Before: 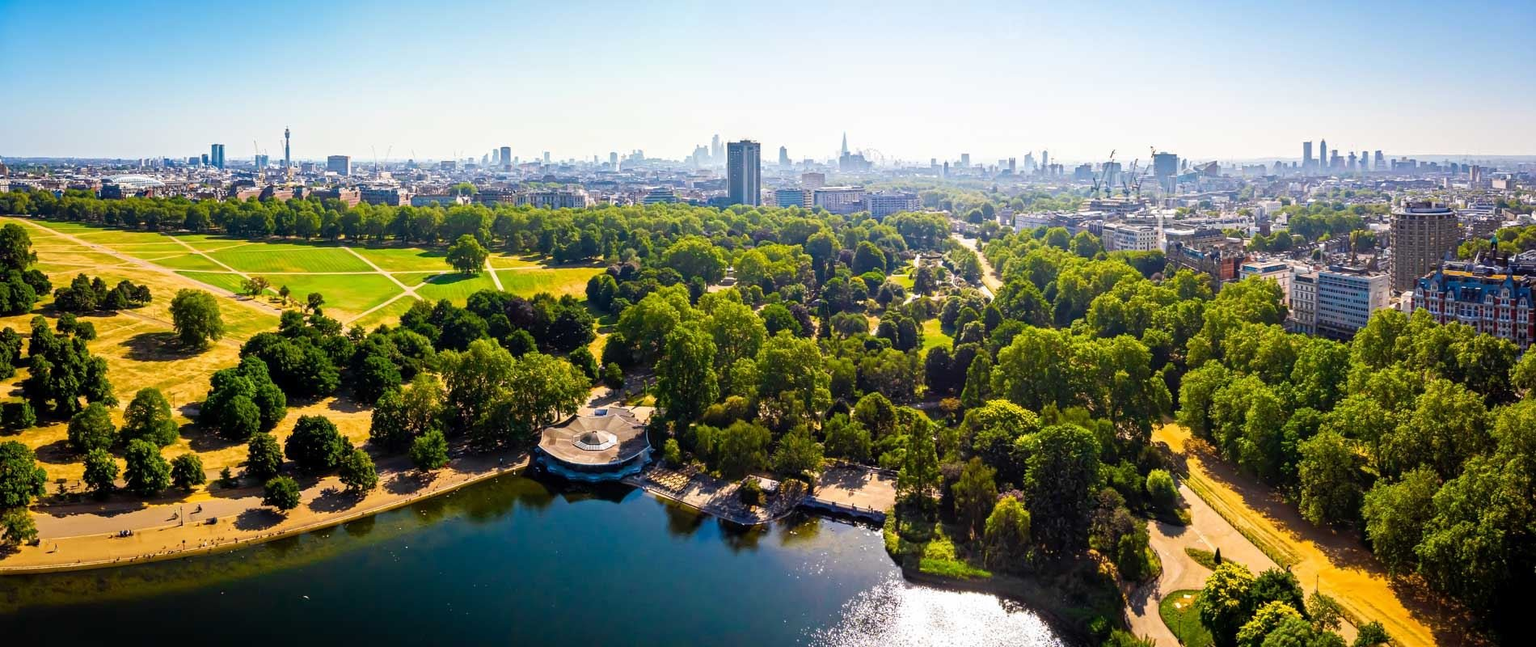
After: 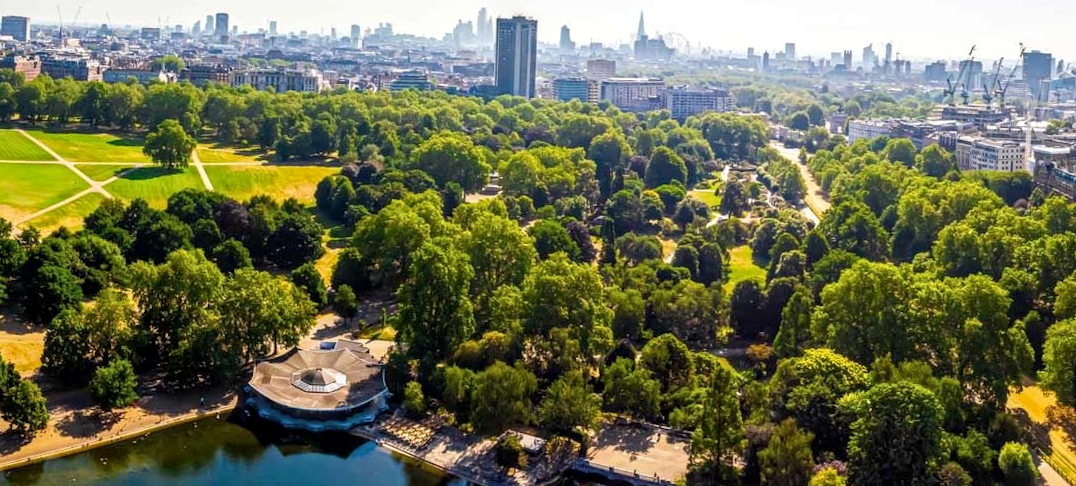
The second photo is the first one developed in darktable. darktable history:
rotate and perspective: rotation 2.17°, automatic cropping off
local contrast: on, module defaults
crop and rotate: left 22.13%, top 22.054%, right 22.026%, bottom 22.102%
